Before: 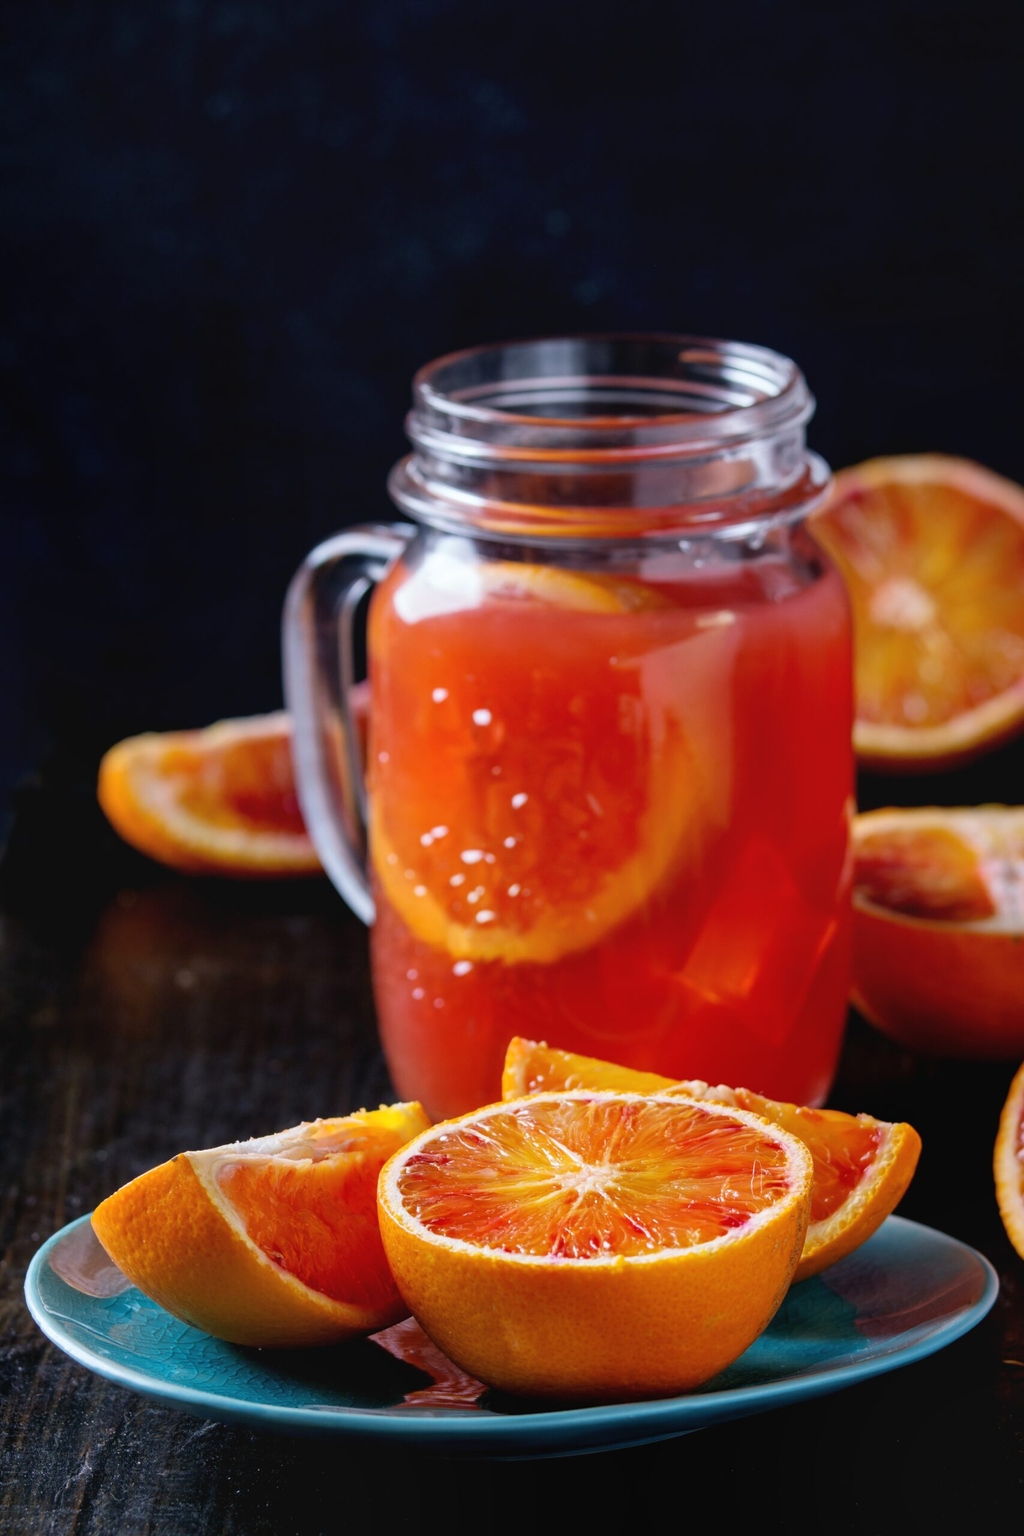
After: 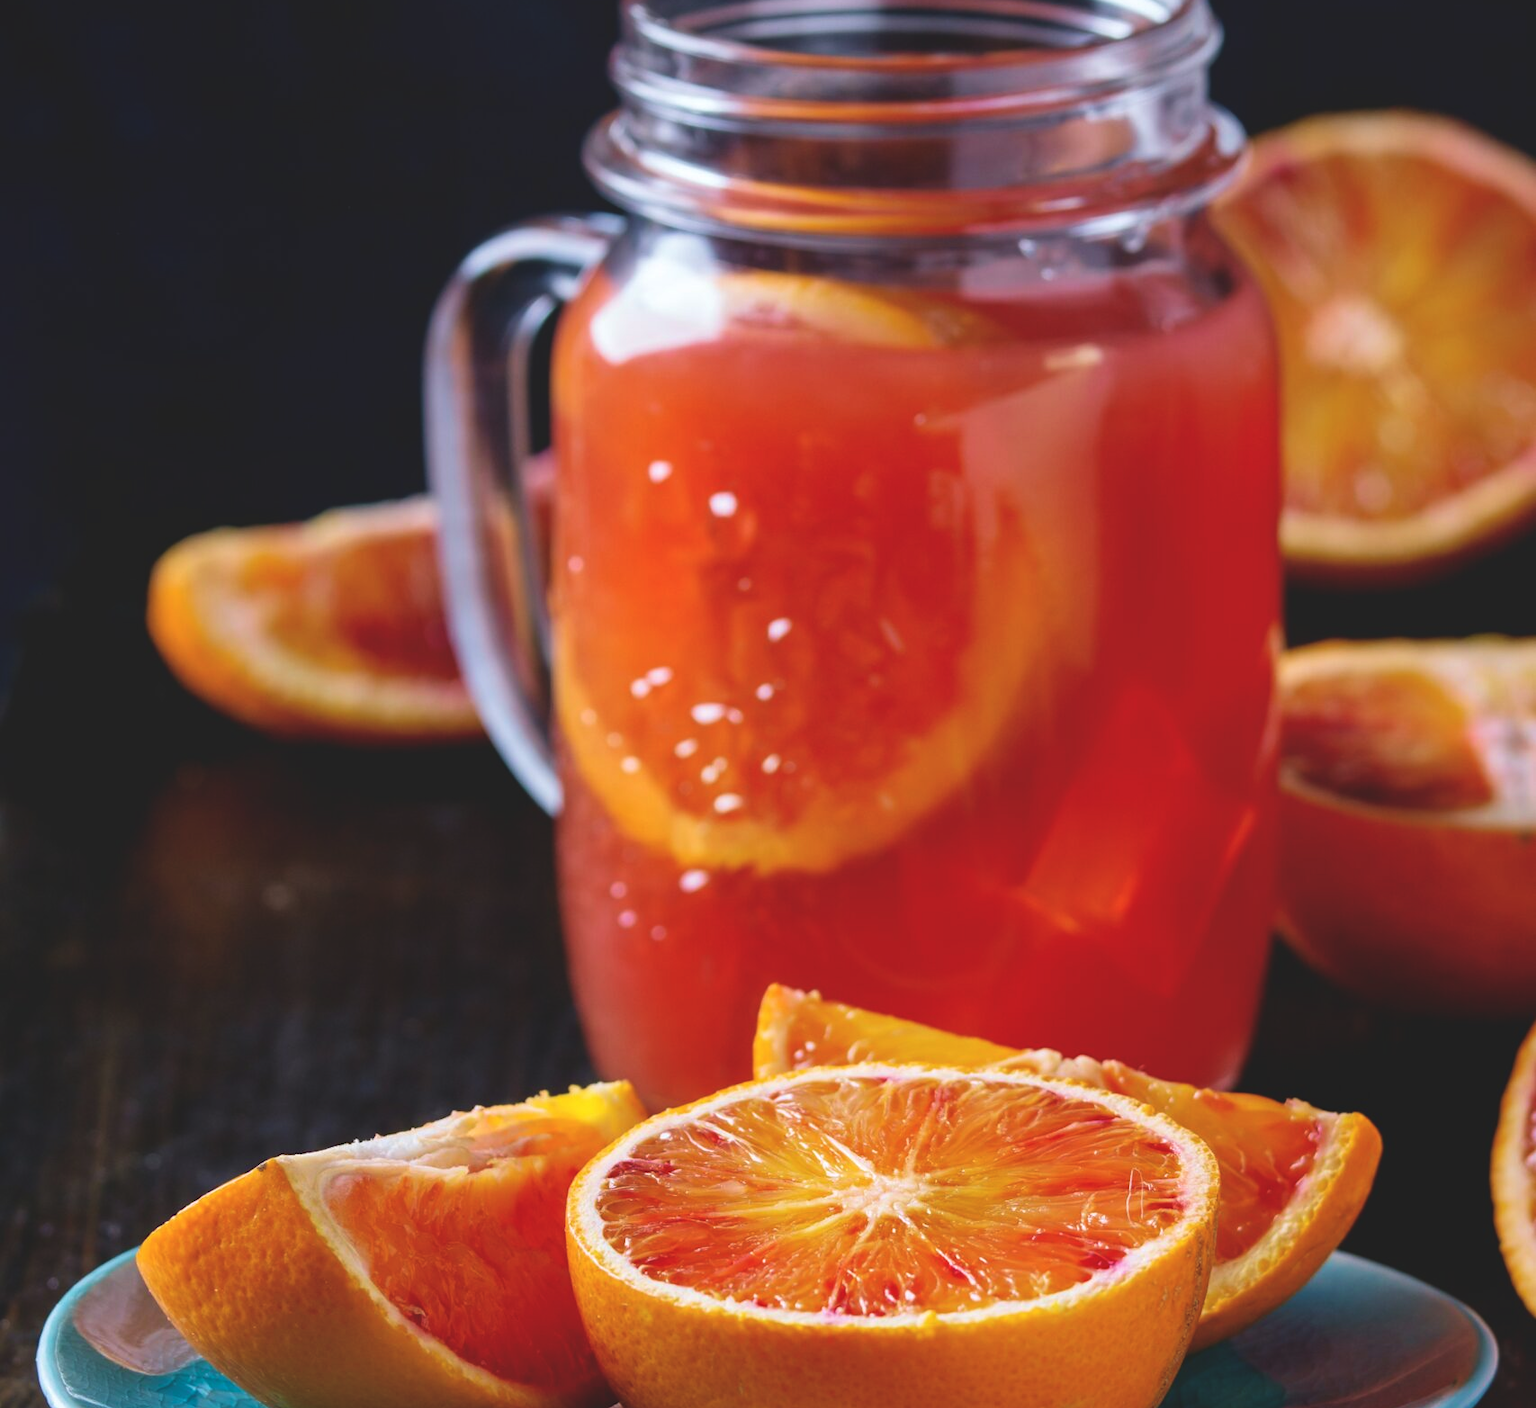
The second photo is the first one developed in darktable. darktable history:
crop and rotate: top 24.838%, bottom 14.014%
velvia: on, module defaults
levels: mode automatic
exposure: black level correction -0.015, exposure -0.507 EV, compensate highlight preservation false
